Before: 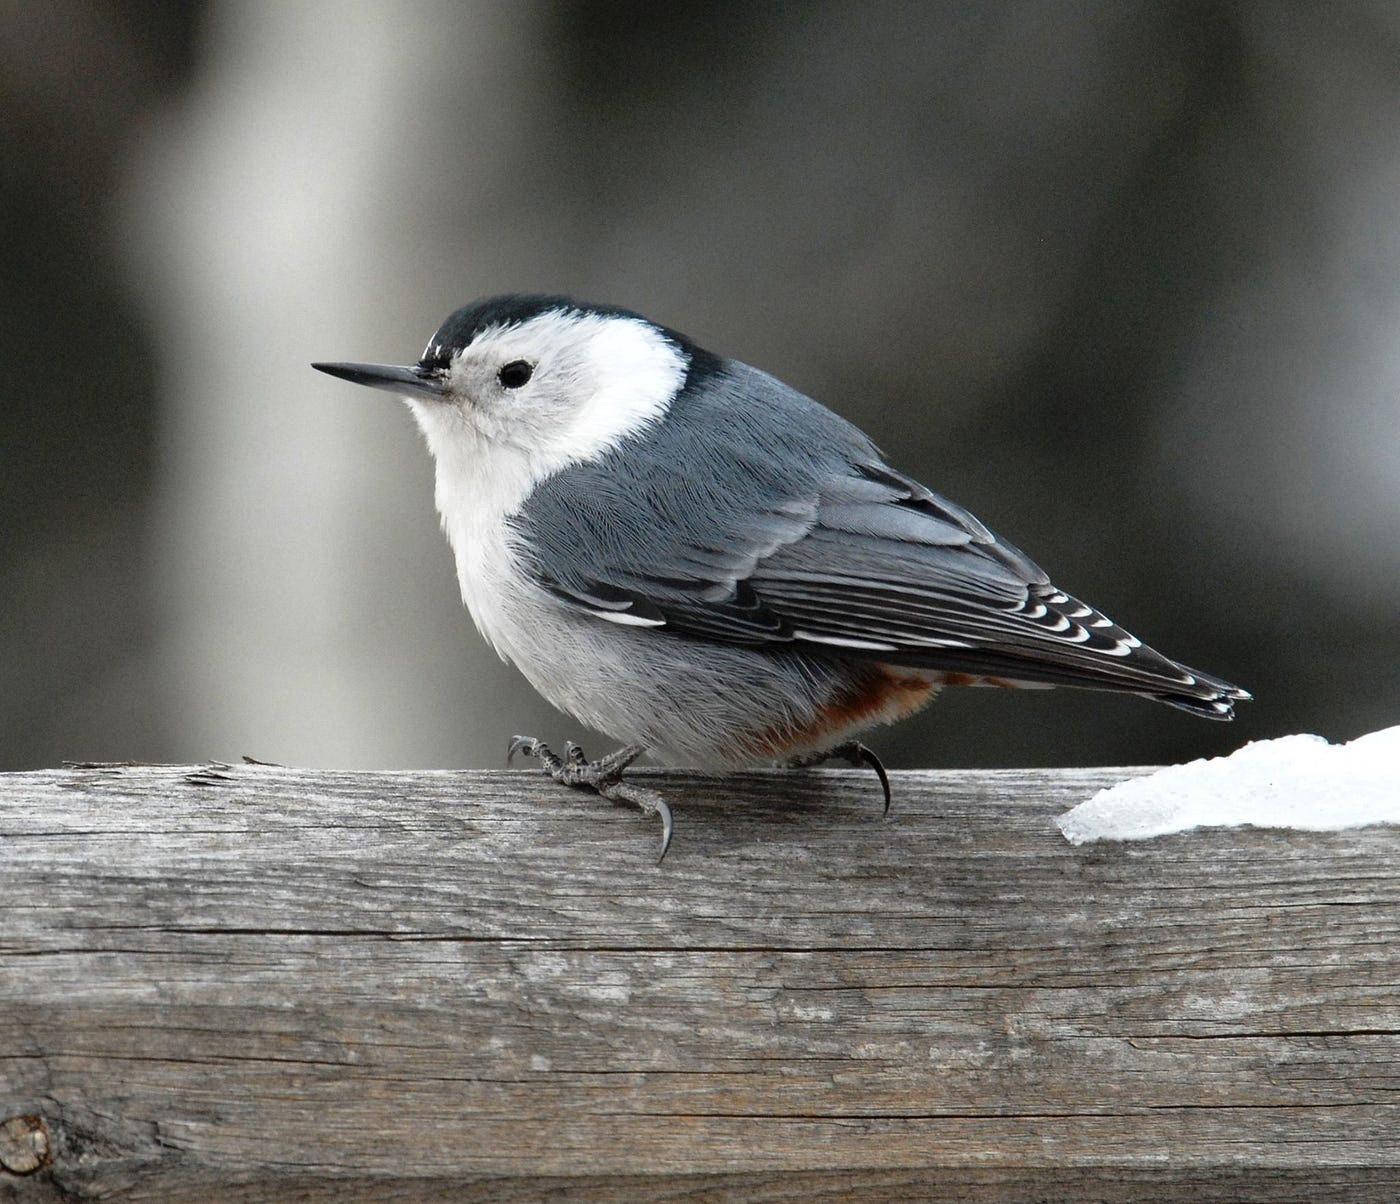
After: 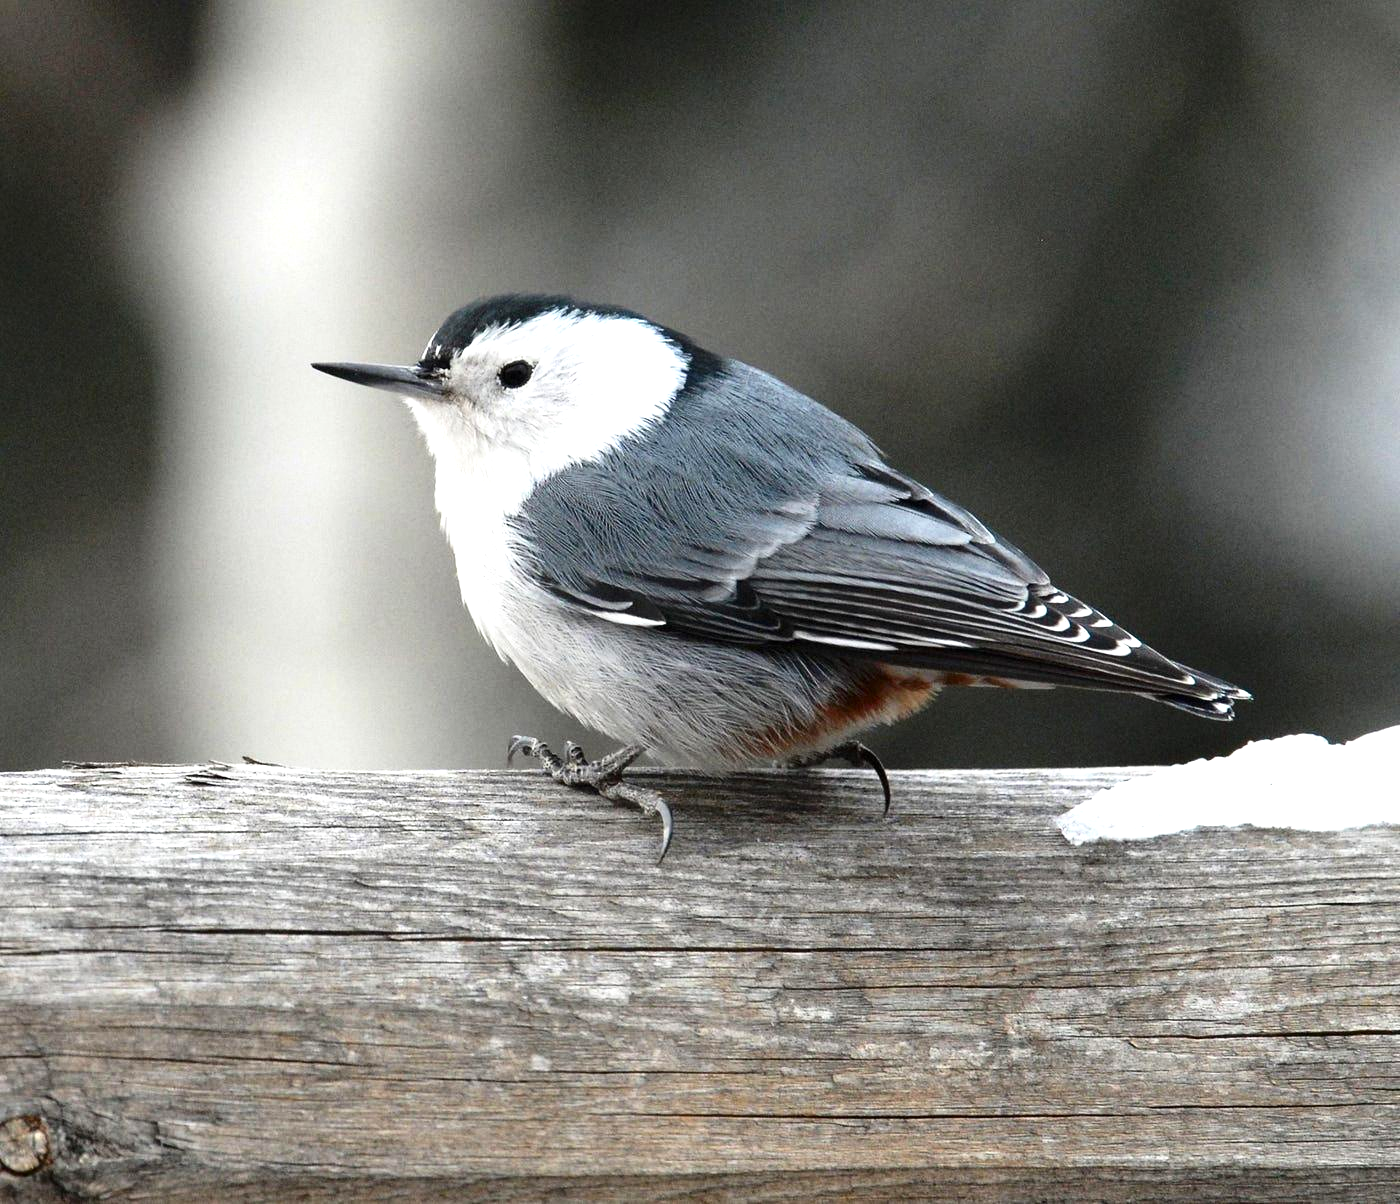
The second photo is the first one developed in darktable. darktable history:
contrast brightness saturation: contrast 0.139
exposure: exposure 0.608 EV, compensate highlight preservation false
